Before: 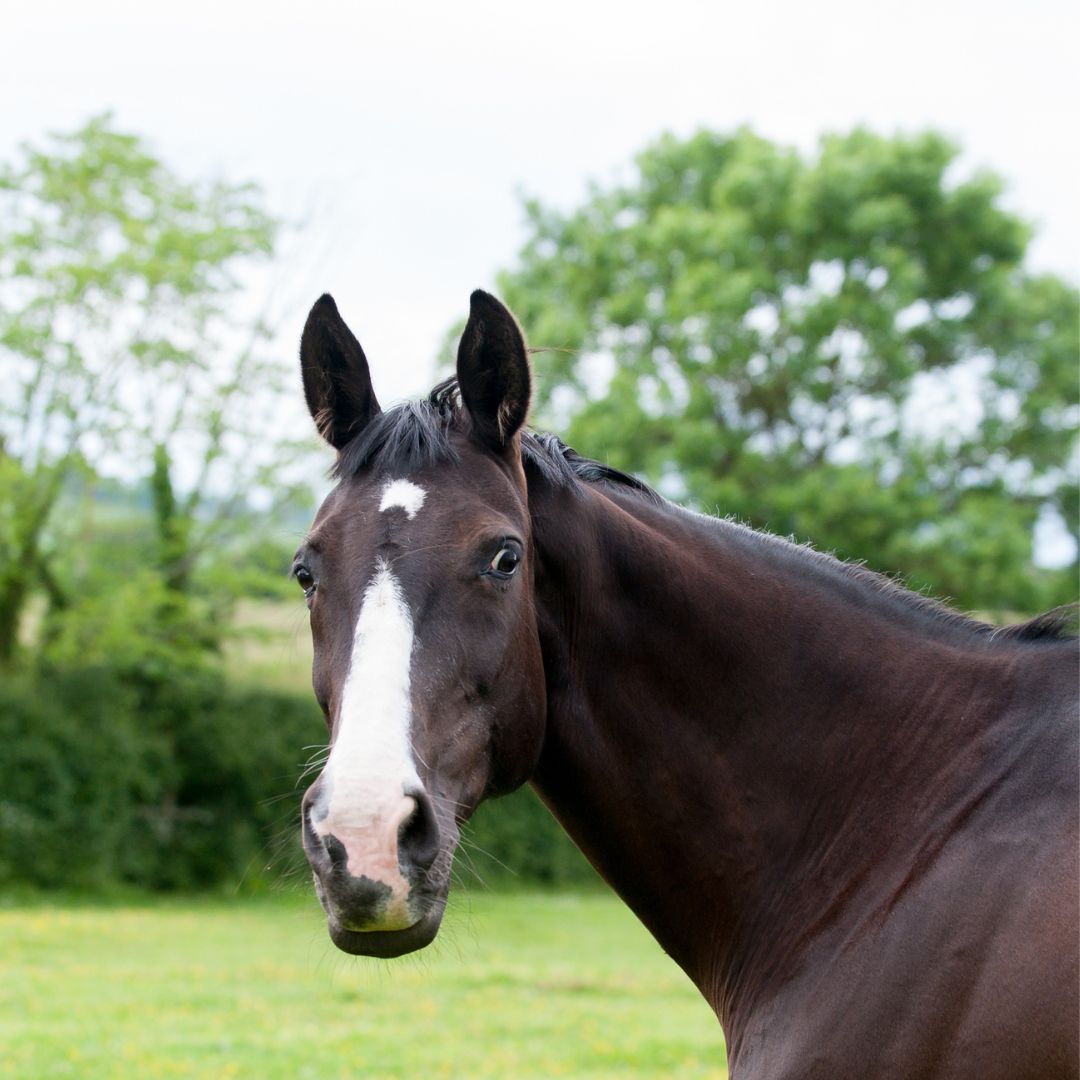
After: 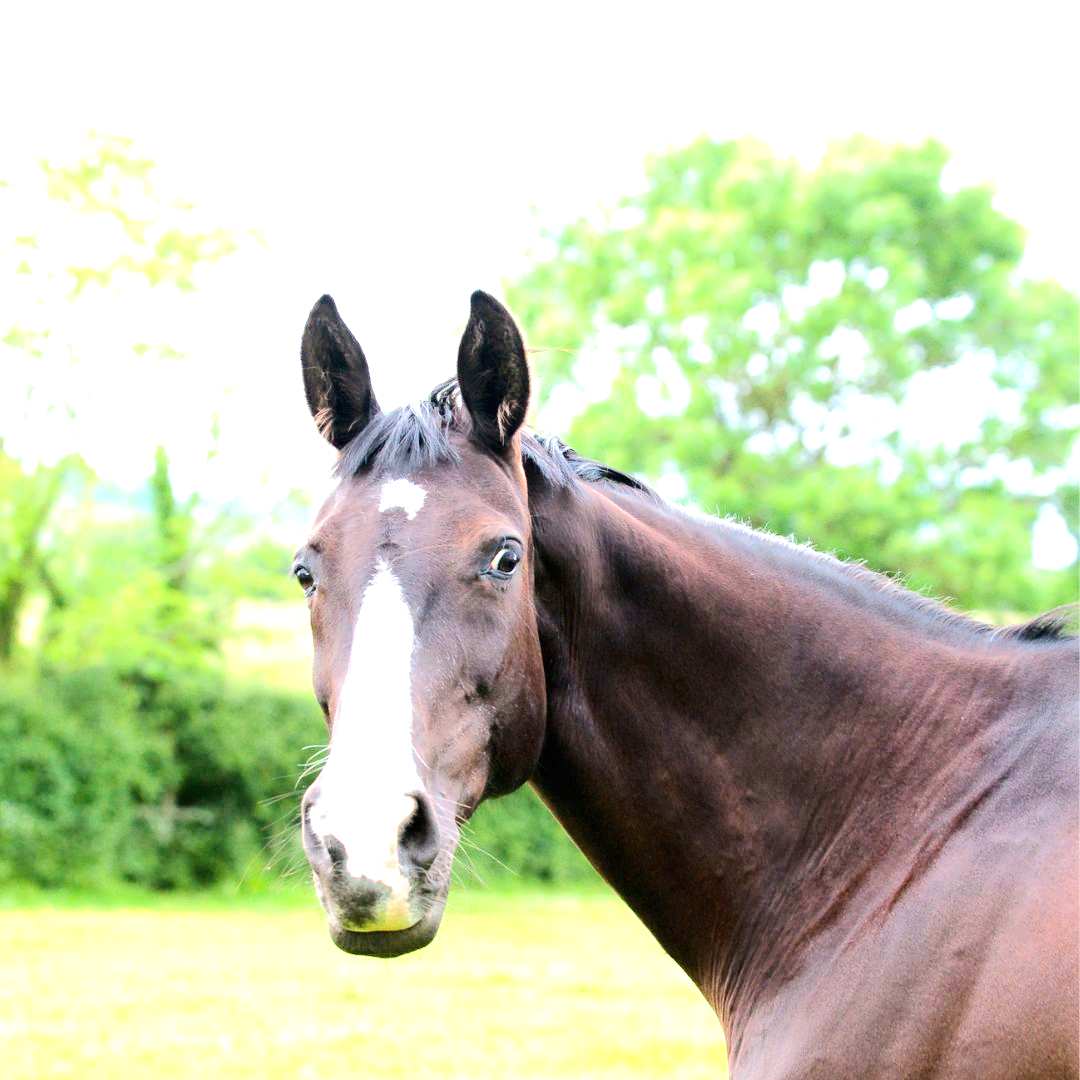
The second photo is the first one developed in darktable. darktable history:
tone equalizer: -7 EV 0.164 EV, -6 EV 0.601 EV, -5 EV 1.18 EV, -4 EV 1.36 EV, -3 EV 1.14 EV, -2 EV 0.6 EV, -1 EV 0.156 EV, edges refinement/feathering 500, mask exposure compensation -1.57 EV, preserve details no
exposure: black level correction 0, exposure 1.296 EV, compensate highlight preservation false
